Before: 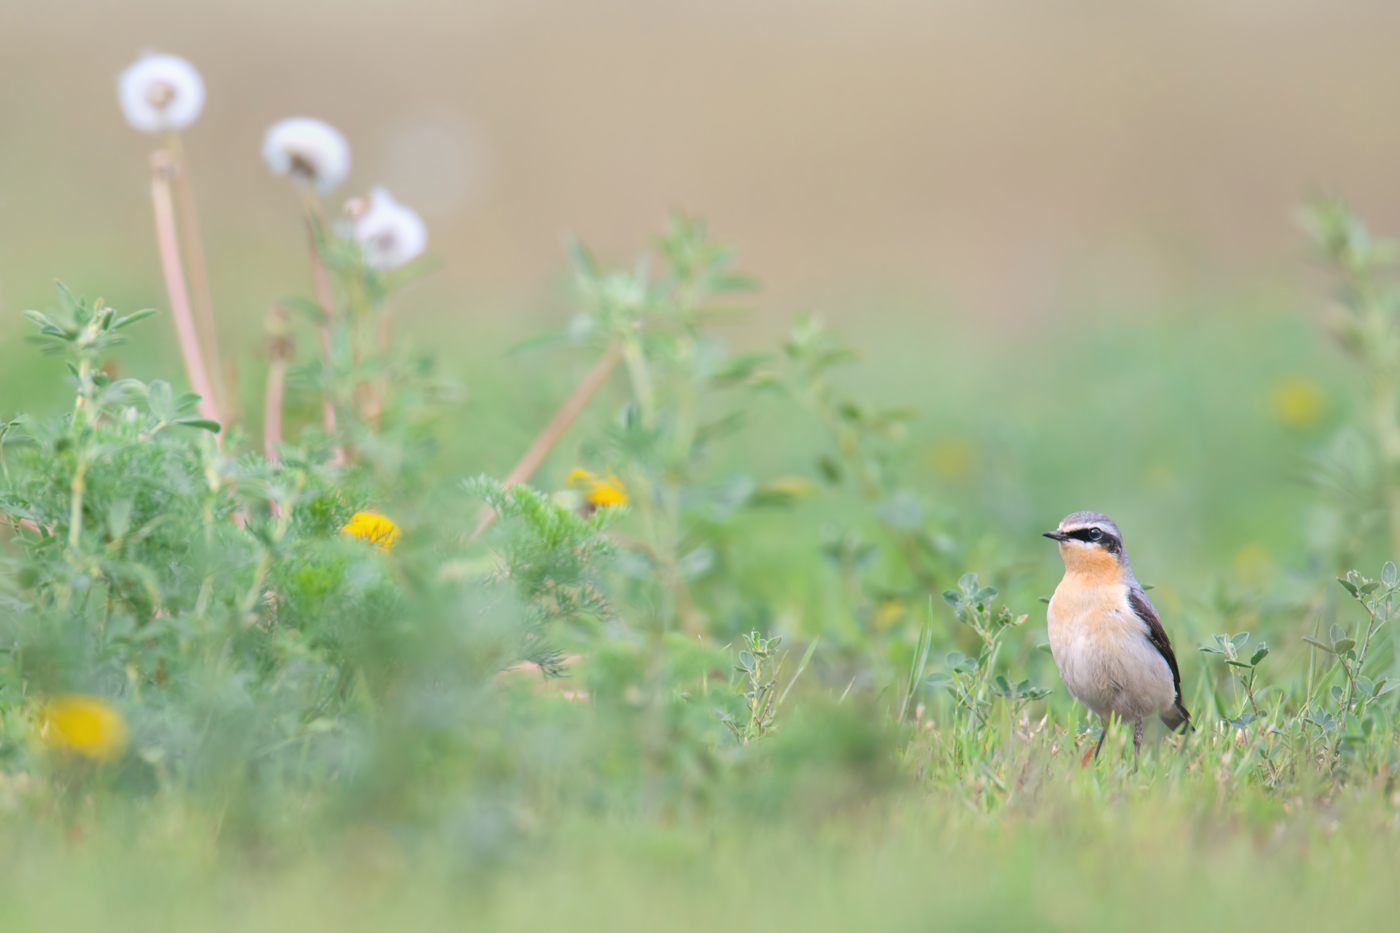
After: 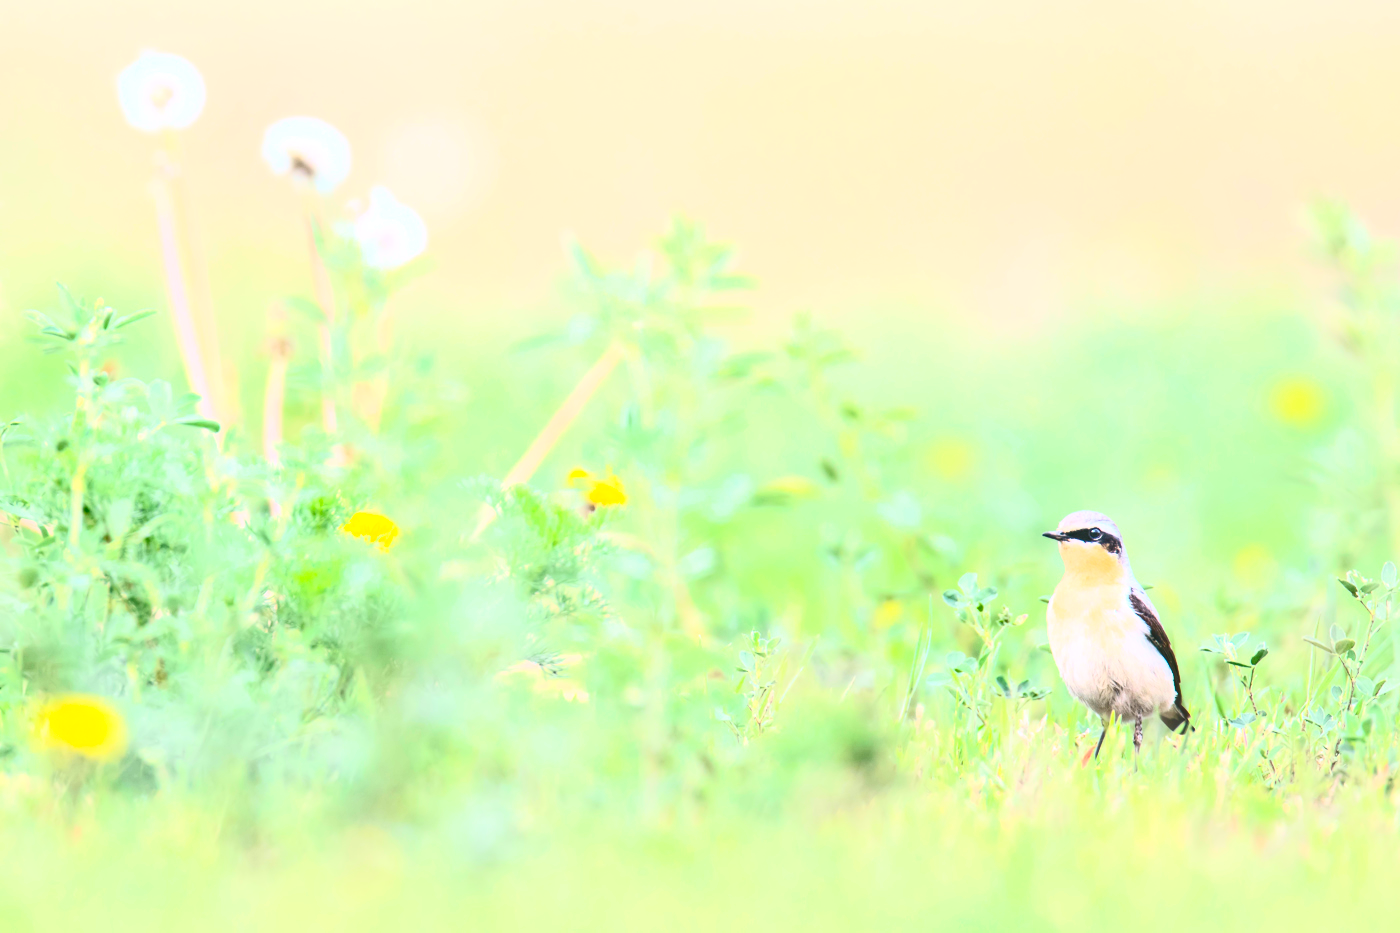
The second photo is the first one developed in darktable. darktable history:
local contrast: on, module defaults
contrast brightness saturation: contrast 0.83, brightness 0.59, saturation 0.59
